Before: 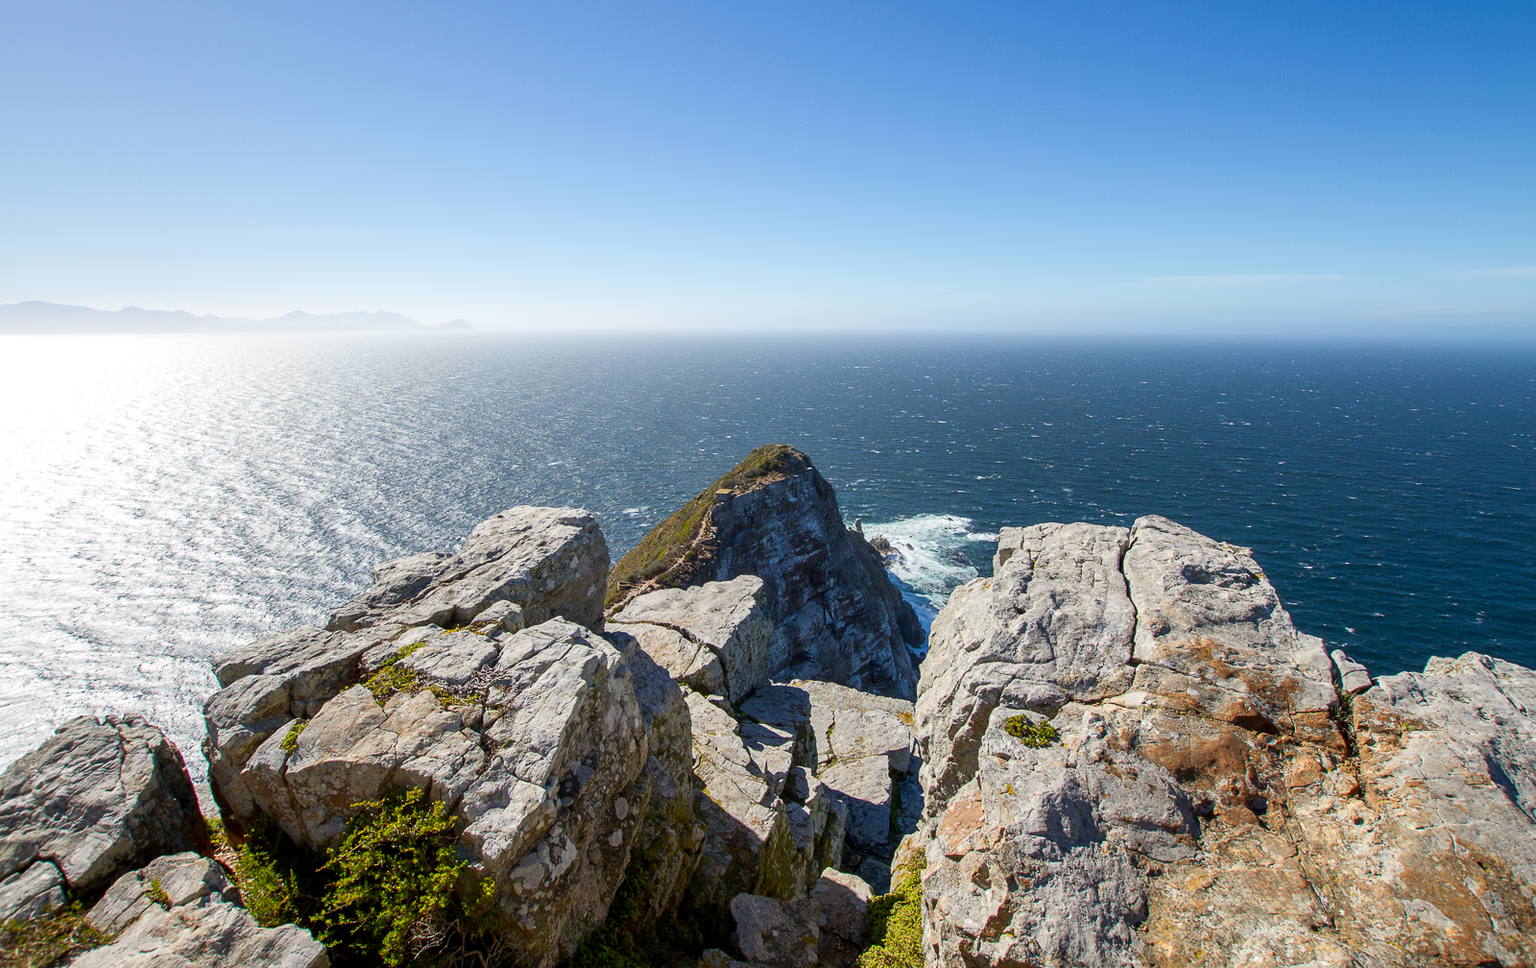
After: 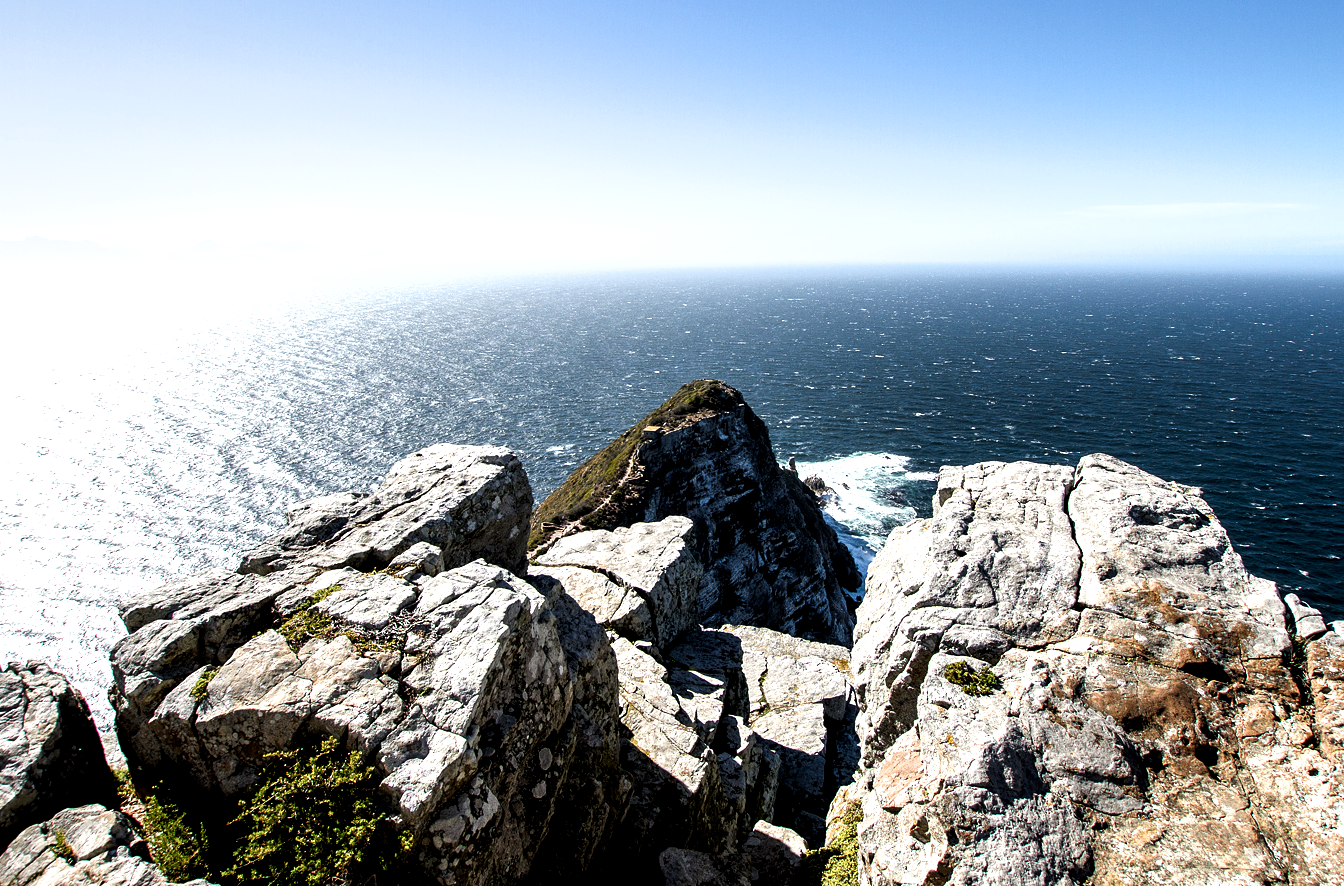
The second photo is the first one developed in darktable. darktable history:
crop: left 6.43%, top 8.271%, right 9.541%, bottom 3.775%
filmic rgb: black relative exposure -8.19 EV, white relative exposure 2.22 EV, hardness 7.16, latitude 84.93%, contrast 1.71, highlights saturation mix -3.37%, shadows ↔ highlights balance -2.8%
local contrast: highlights 107%, shadows 100%, detail 131%, midtone range 0.2
